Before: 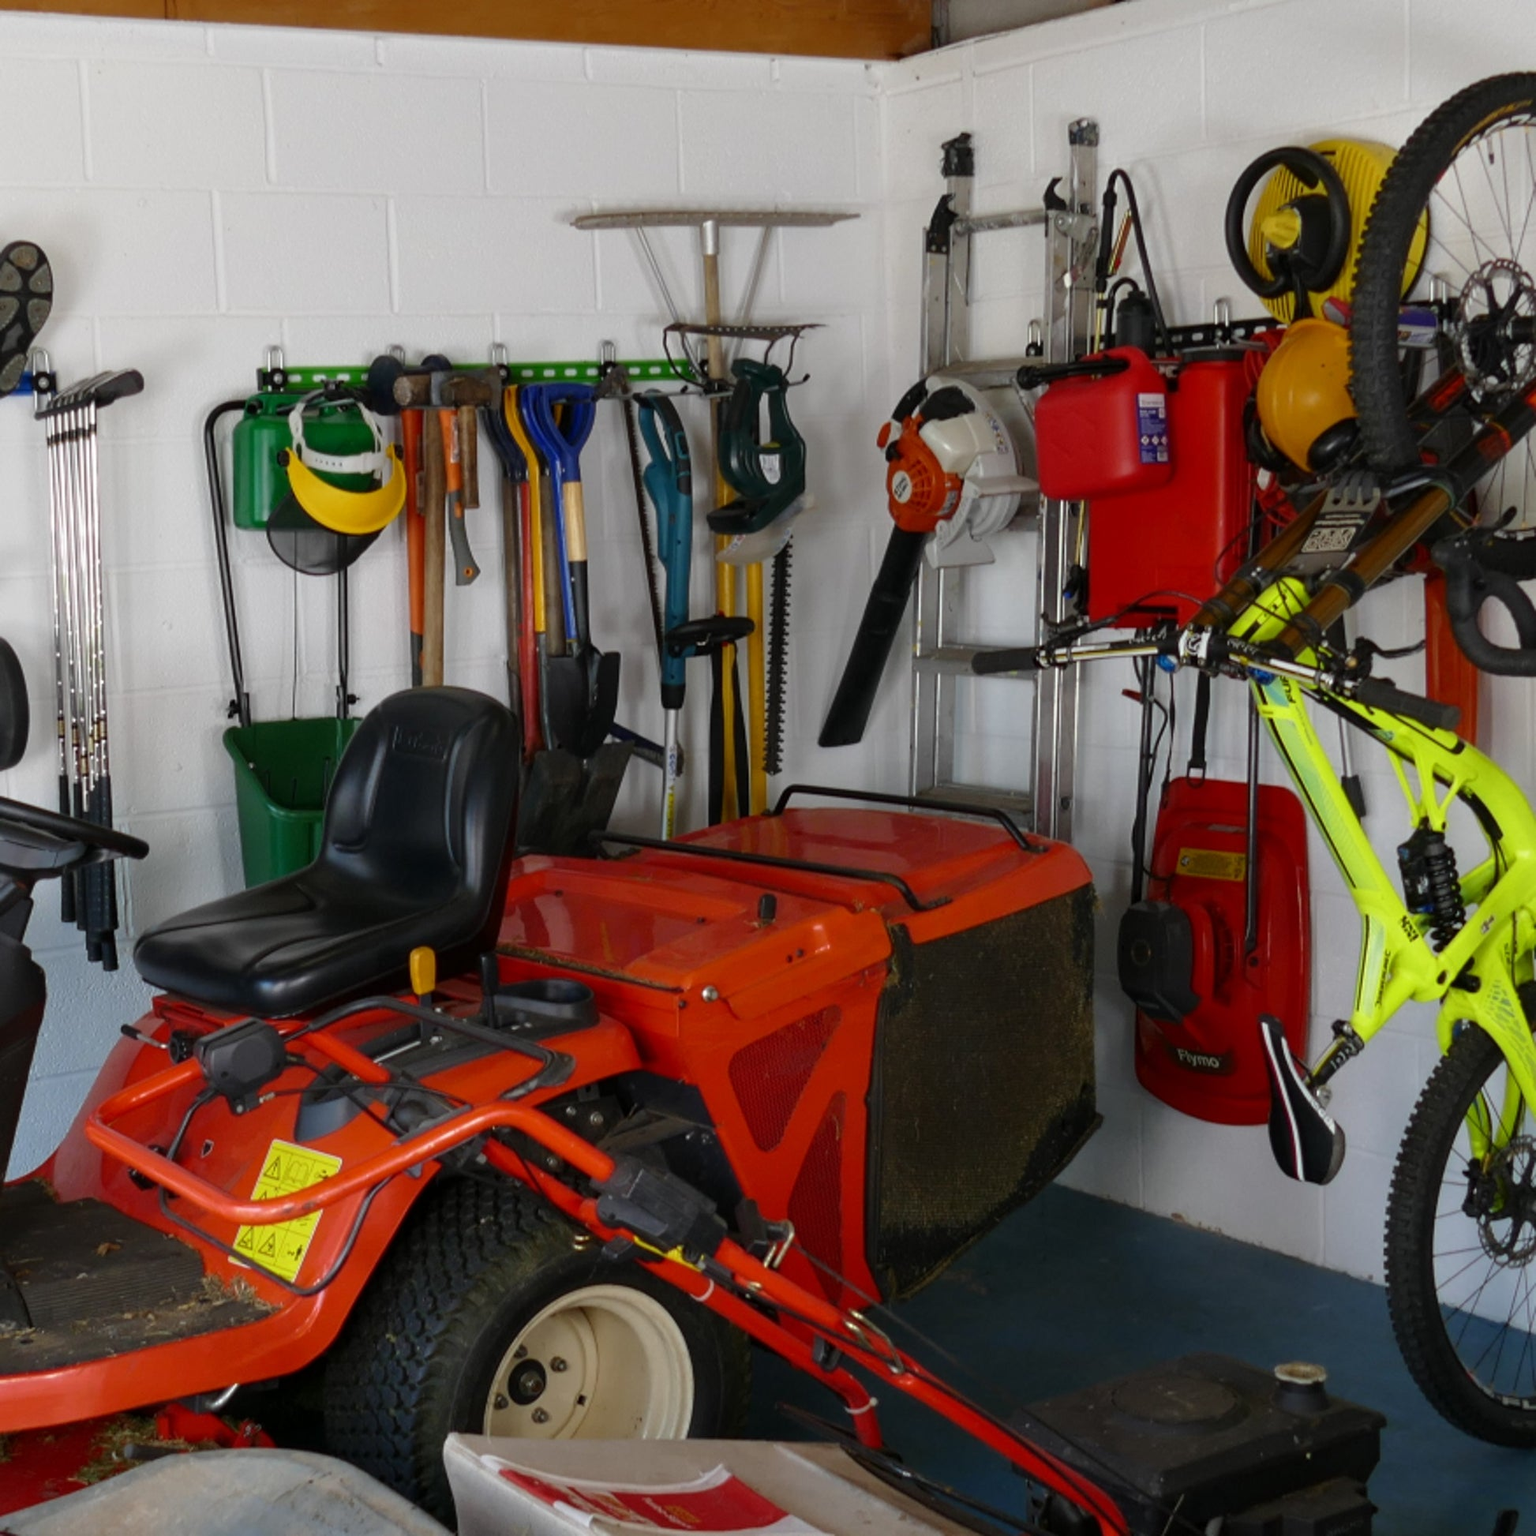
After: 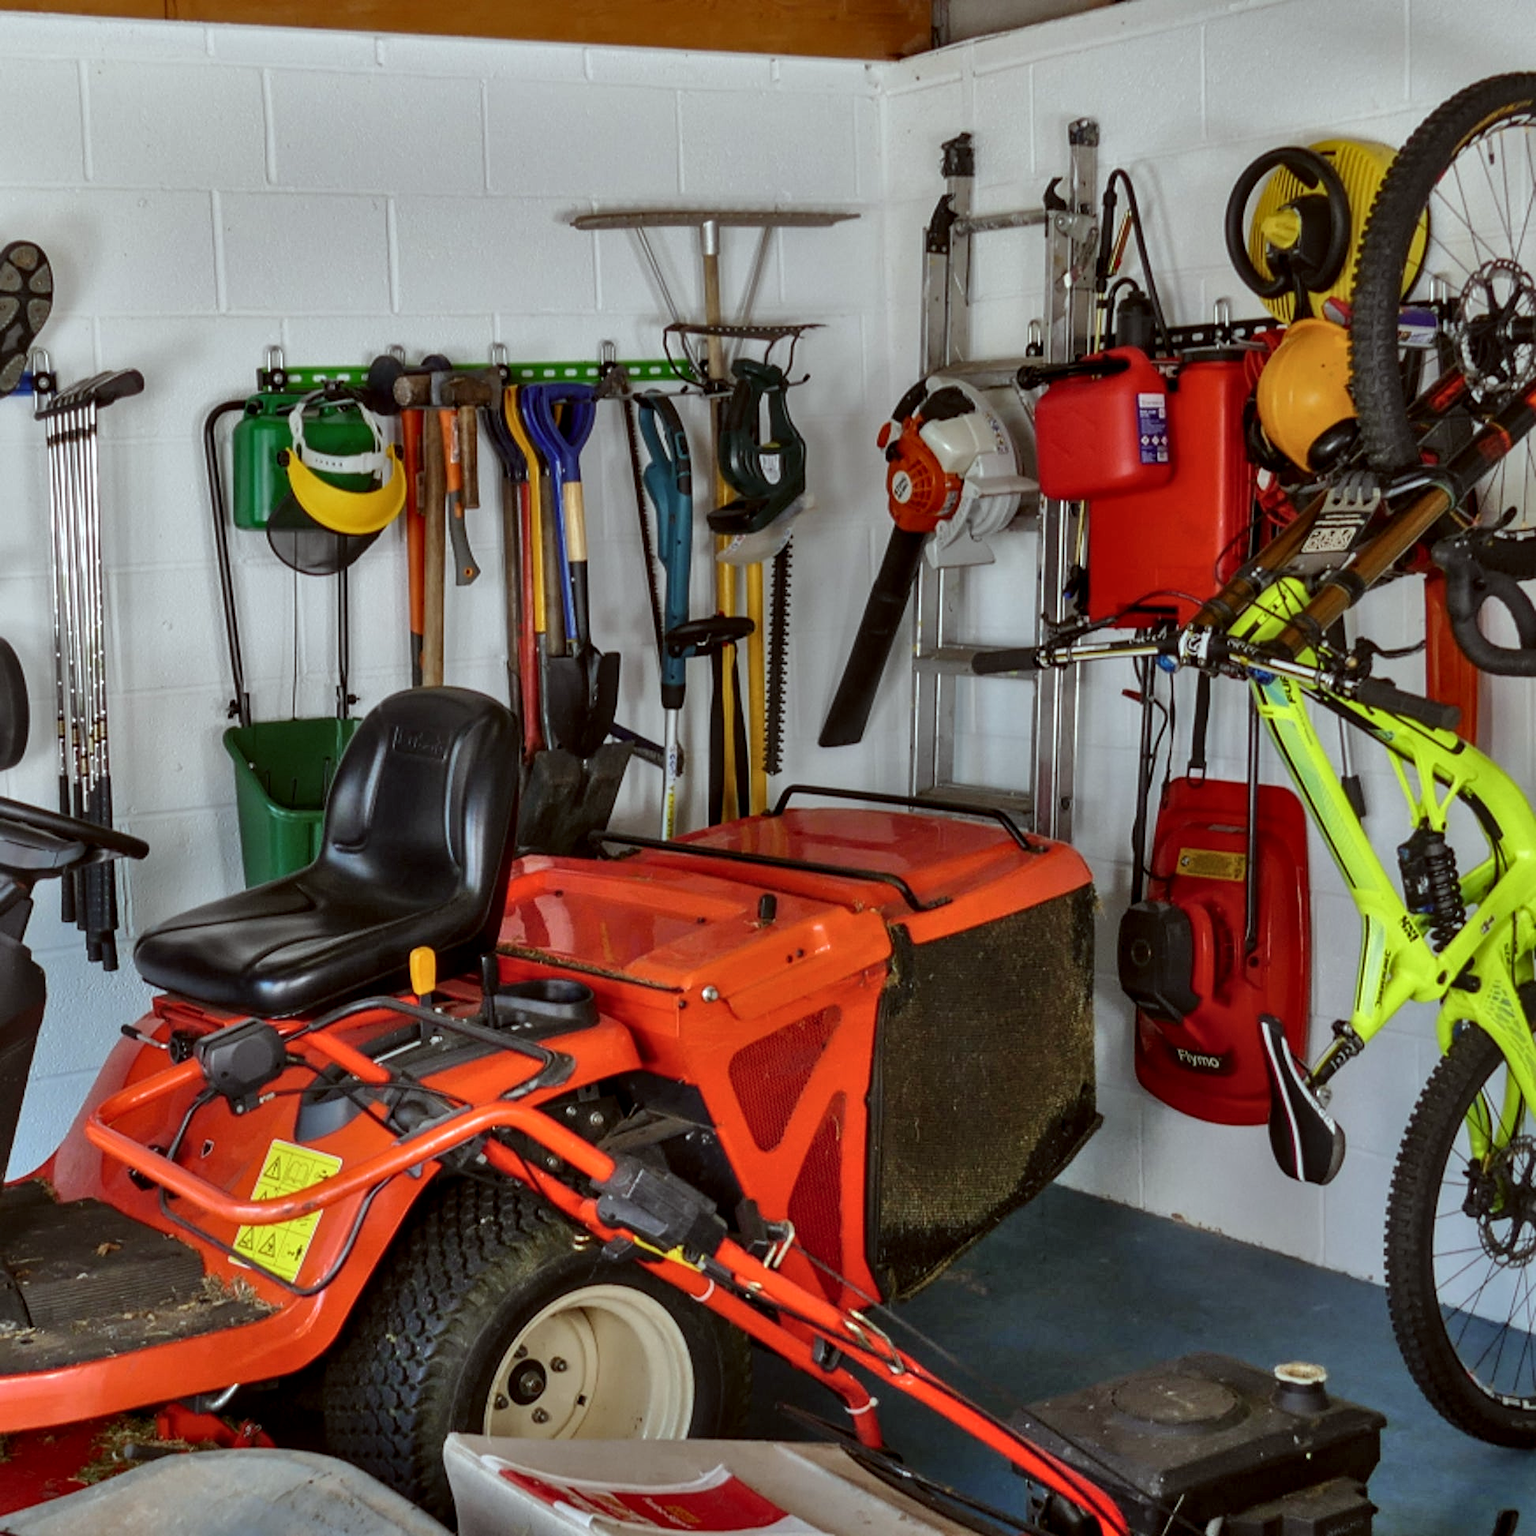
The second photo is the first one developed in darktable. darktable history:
sharpen: amount 0.2
local contrast: detail 130%
shadows and highlights: shadows 60, highlights -60.23, soften with gaussian
color correction: highlights a* -4.98, highlights b* -3.76, shadows a* 3.83, shadows b* 4.08
